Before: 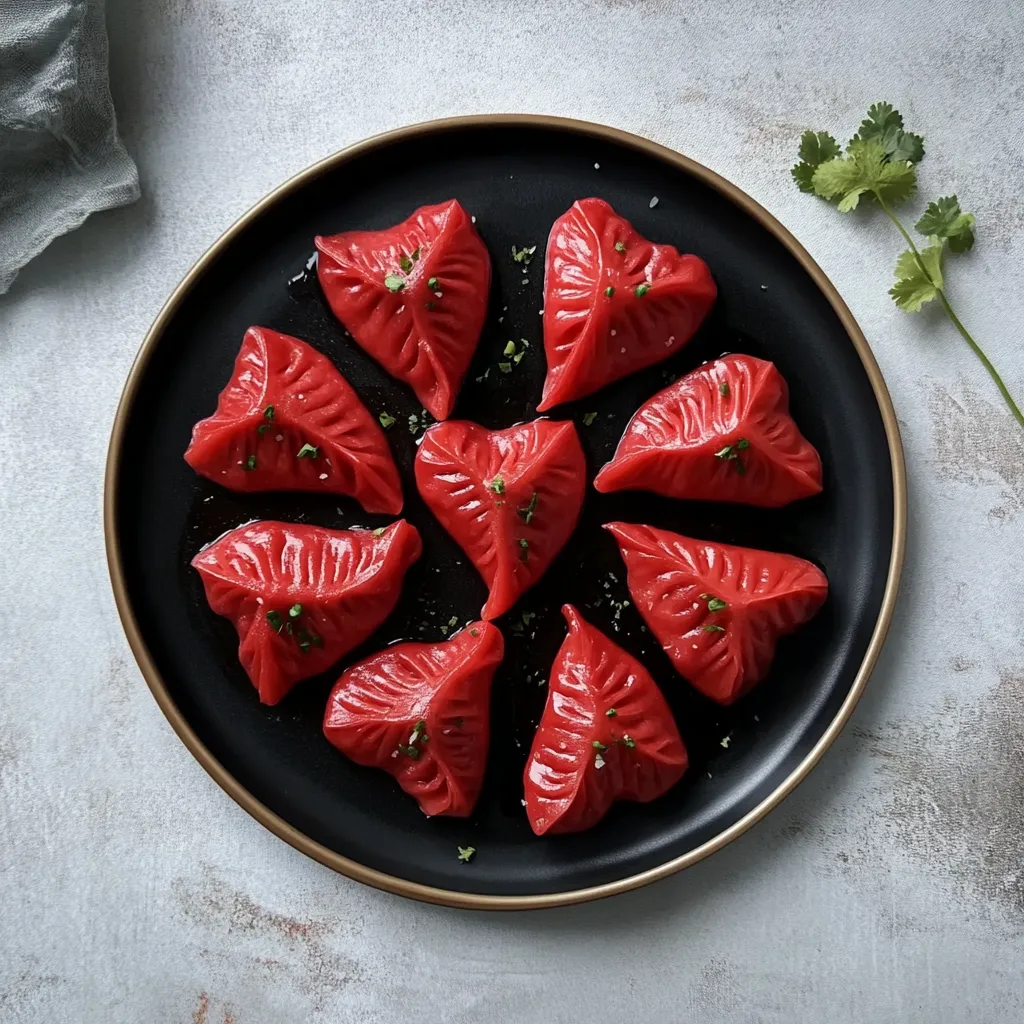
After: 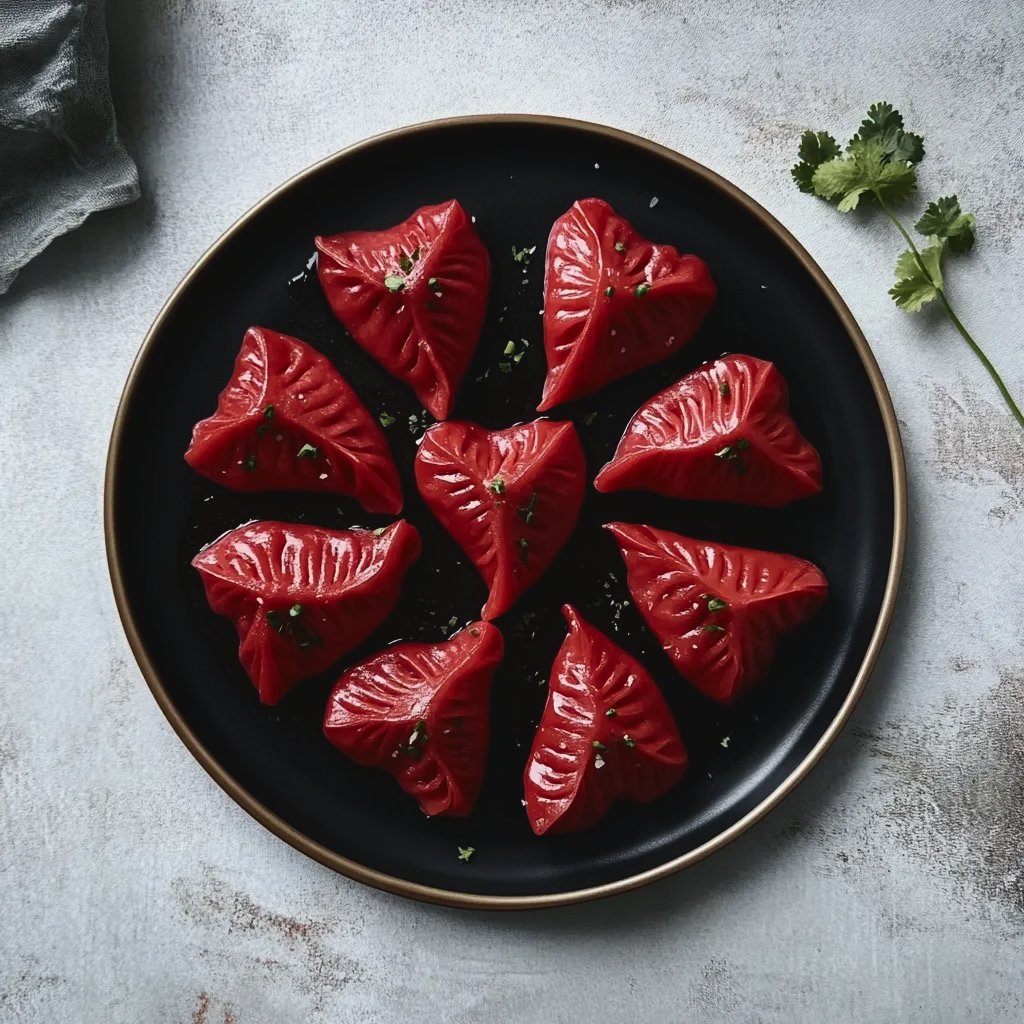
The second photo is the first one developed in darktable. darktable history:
contrast brightness saturation: contrast 0.293
exposure: black level correction -0.015, exposure -0.509 EV, compensate highlight preservation false
shadows and highlights: shadows 11.4, white point adjustment 1.35, highlights -0.616, soften with gaussian
